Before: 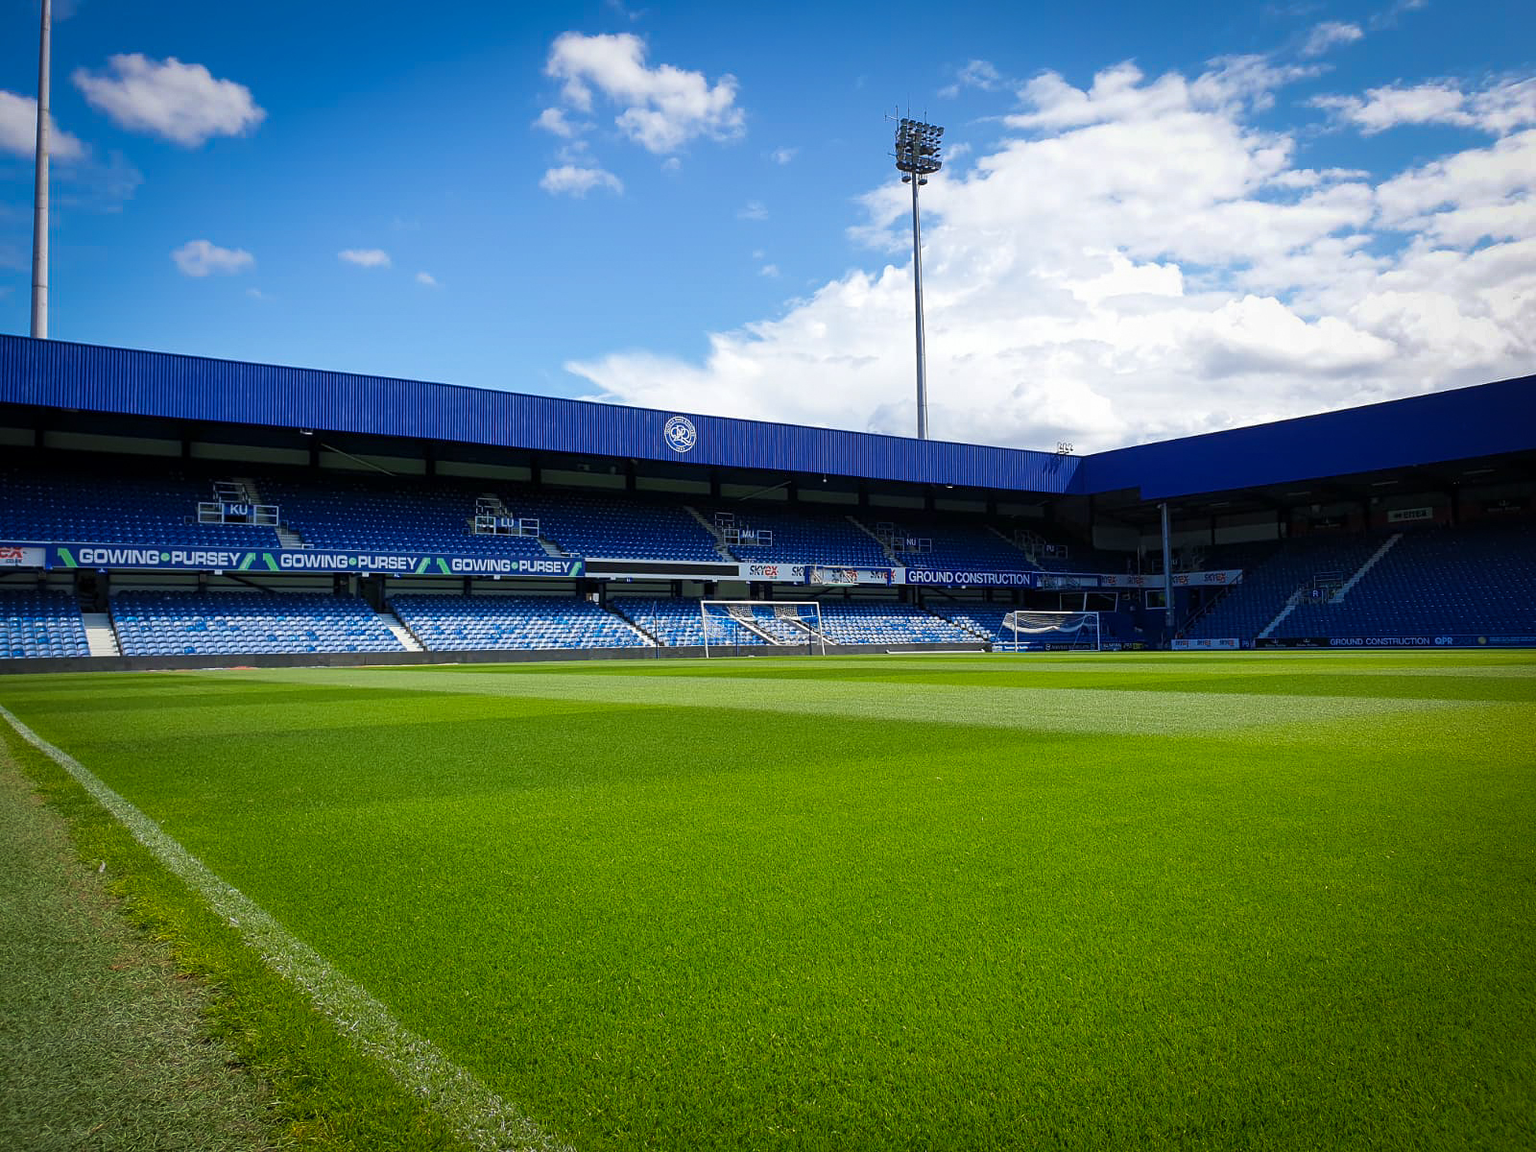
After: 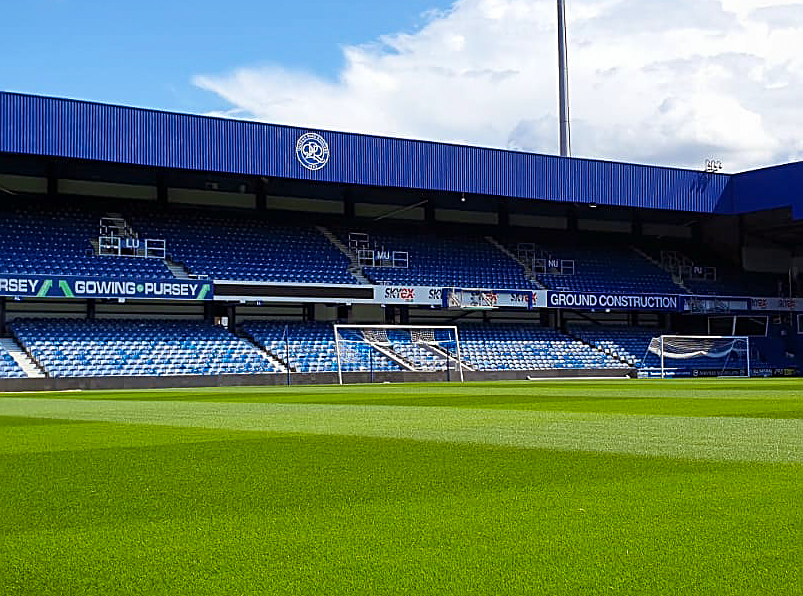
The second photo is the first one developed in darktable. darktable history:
sharpen: on, module defaults
crop: left 24.764%, top 25.094%, right 25.037%, bottom 25.238%
color balance rgb: shadows lift › chroma 4.514%, shadows lift › hue 25.48°, perceptual saturation grading › global saturation 2.834%, global vibrance 20%
